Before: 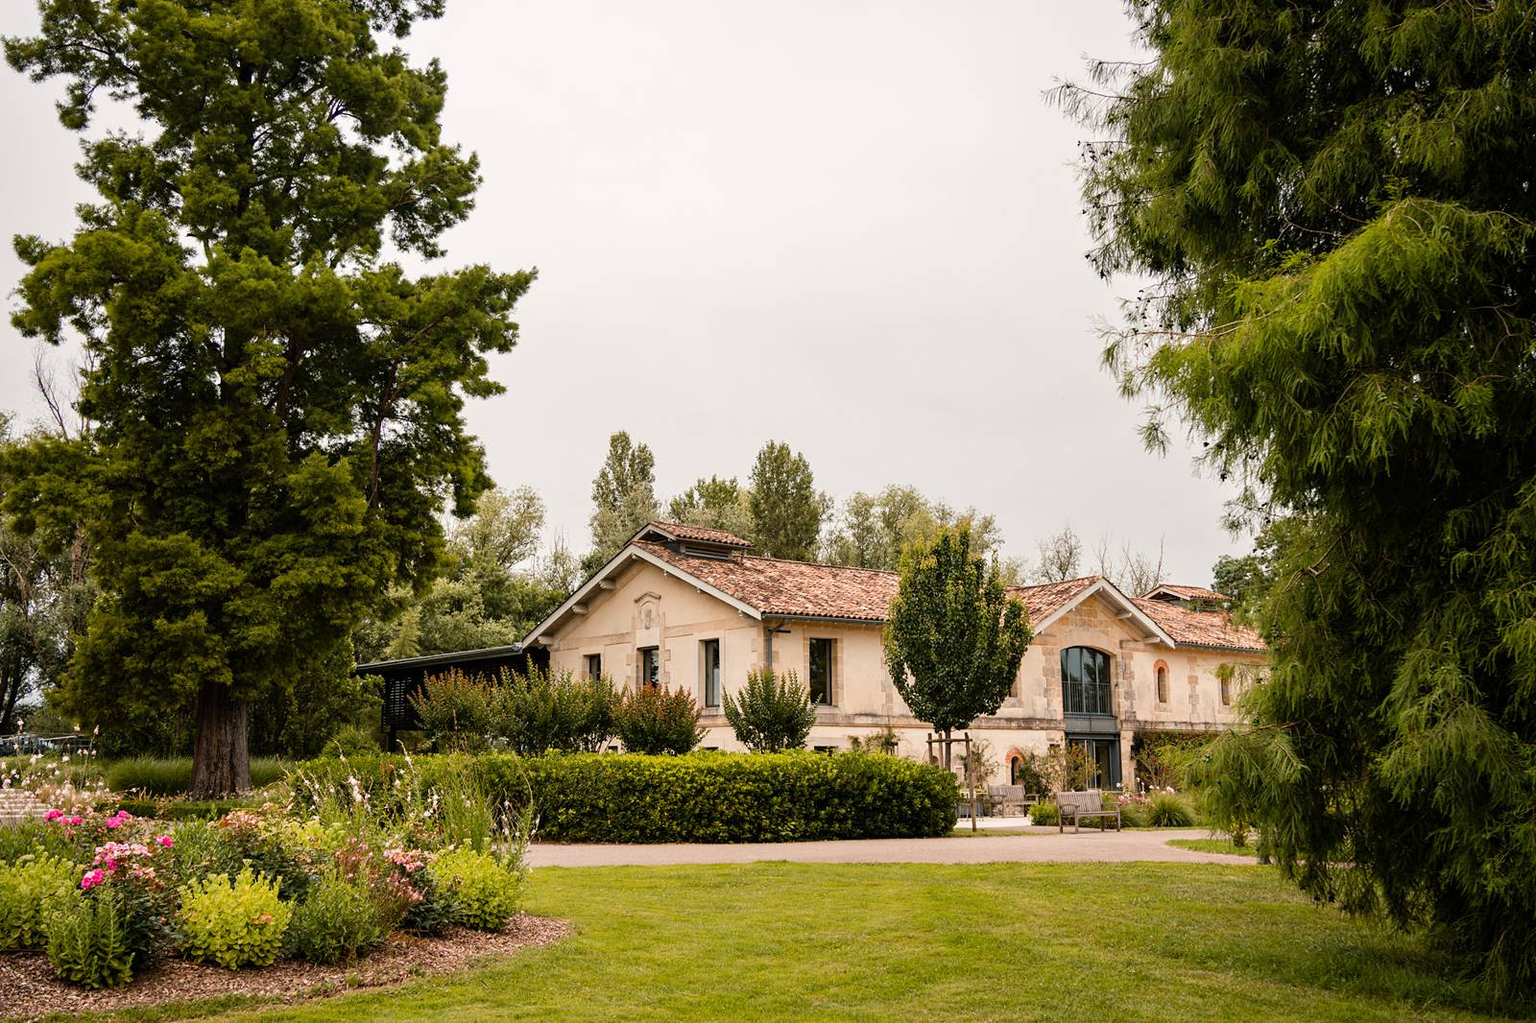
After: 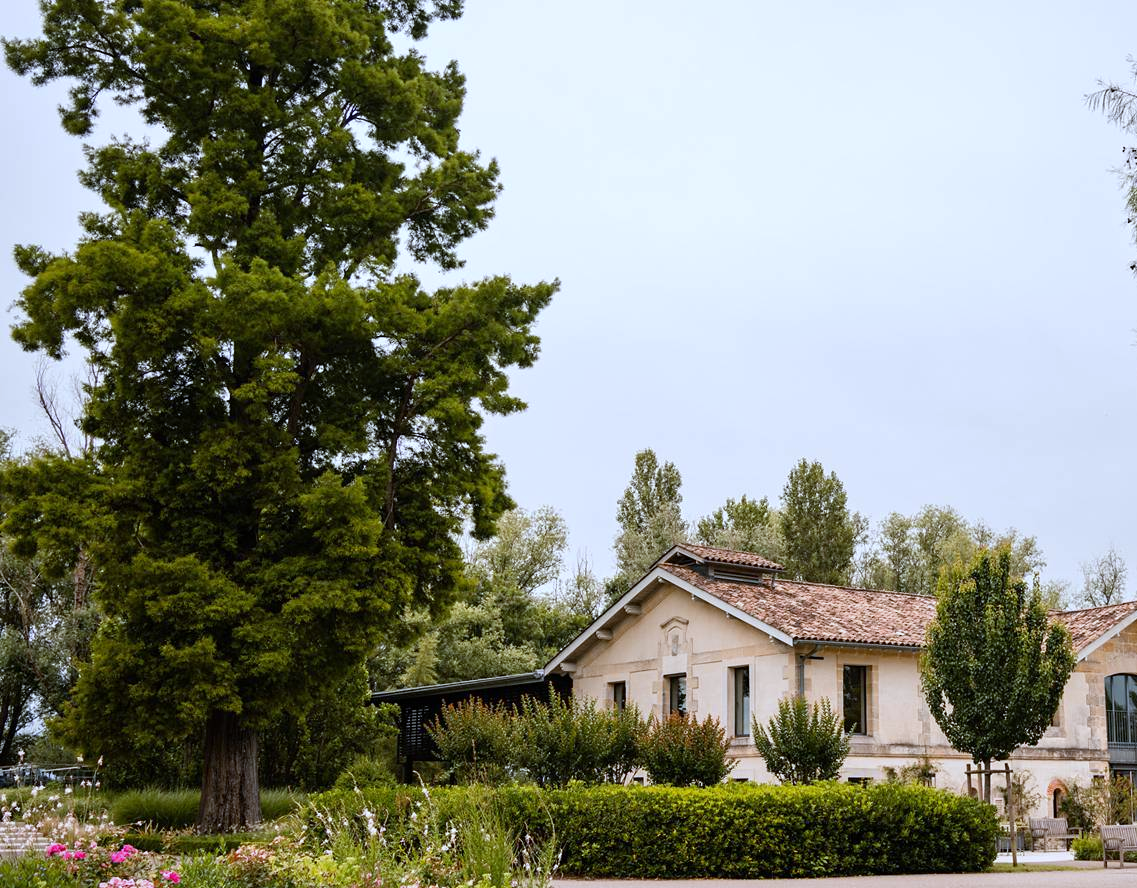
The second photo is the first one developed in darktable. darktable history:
crop: right 28.885%, bottom 16.626%
white balance: red 0.926, green 1.003, blue 1.133
